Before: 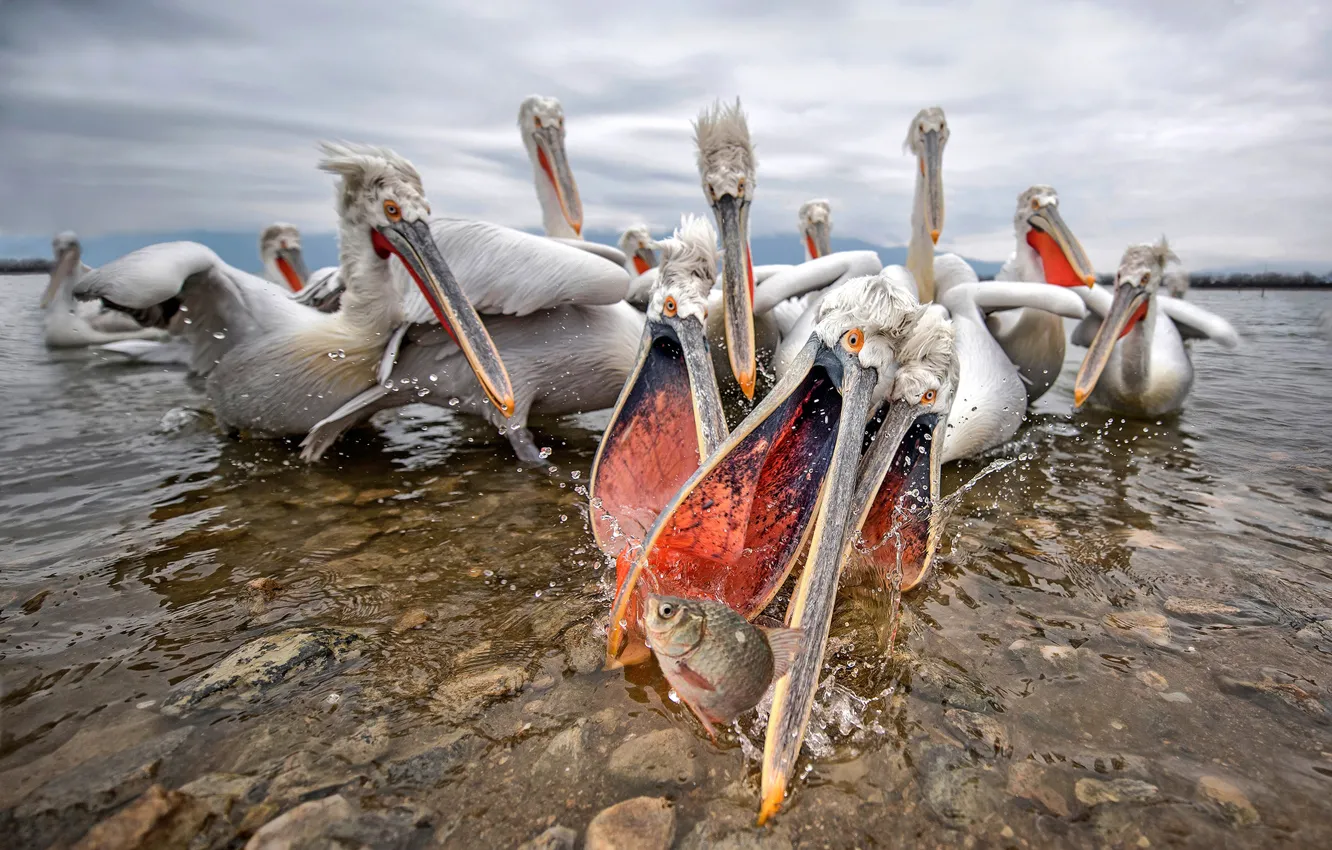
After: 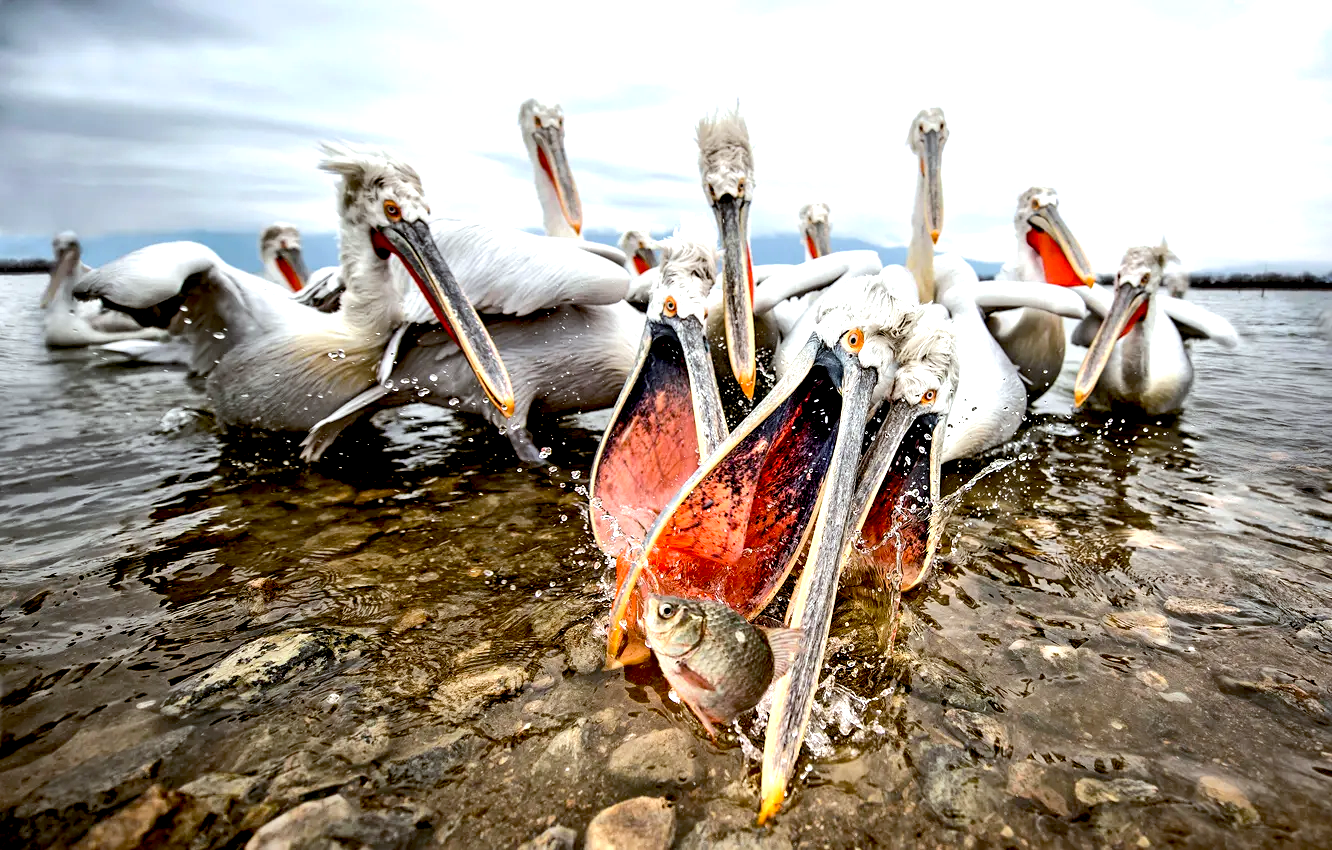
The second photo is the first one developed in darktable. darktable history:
color balance: lift [1.004, 1.002, 1.002, 0.998], gamma [1, 1.007, 1.002, 0.993], gain [1, 0.977, 1.013, 1.023], contrast -3.64%
tone equalizer: -8 EV -0.75 EV, -7 EV -0.7 EV, -6 EV -0.6 EV, -5 EV -0.4 EV, -3 EV 0.4 EV, -2 EV 0.6 EV, -1 EV 0.7 EV, +0 EV 0.75 EV, edges refinement/feathering 500, mask exposure compensation -1.57 EV, preserve details no
contrast equalizer: y [[0.518, 0.517, 0.501, 0.5, 0.5, 0.5], [0.5 ×6], [0.5 ×6], [0 ×6], [0 ×6]]
exposure: black level correction 0.031, exposure 0.304 EV, compensate highlight preservation false
